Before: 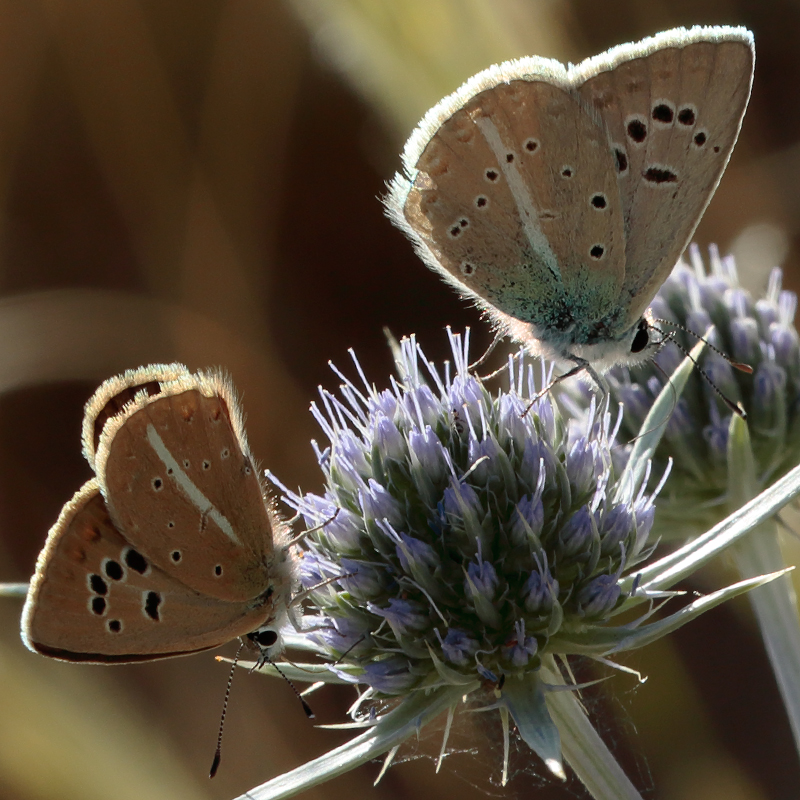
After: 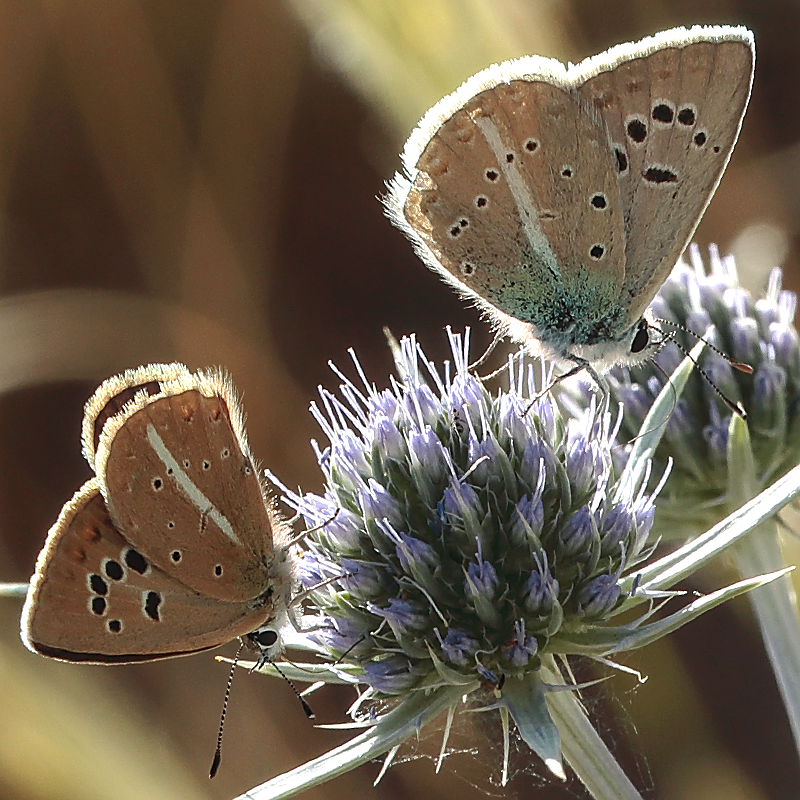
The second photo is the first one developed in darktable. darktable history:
local contrast: on, module defaults
sharpen: radius 1.411, amount 1.247, threshold 0.678
exposure: black level correction -0.005, exposure 0.618 EV, compensate highlight preservation false
